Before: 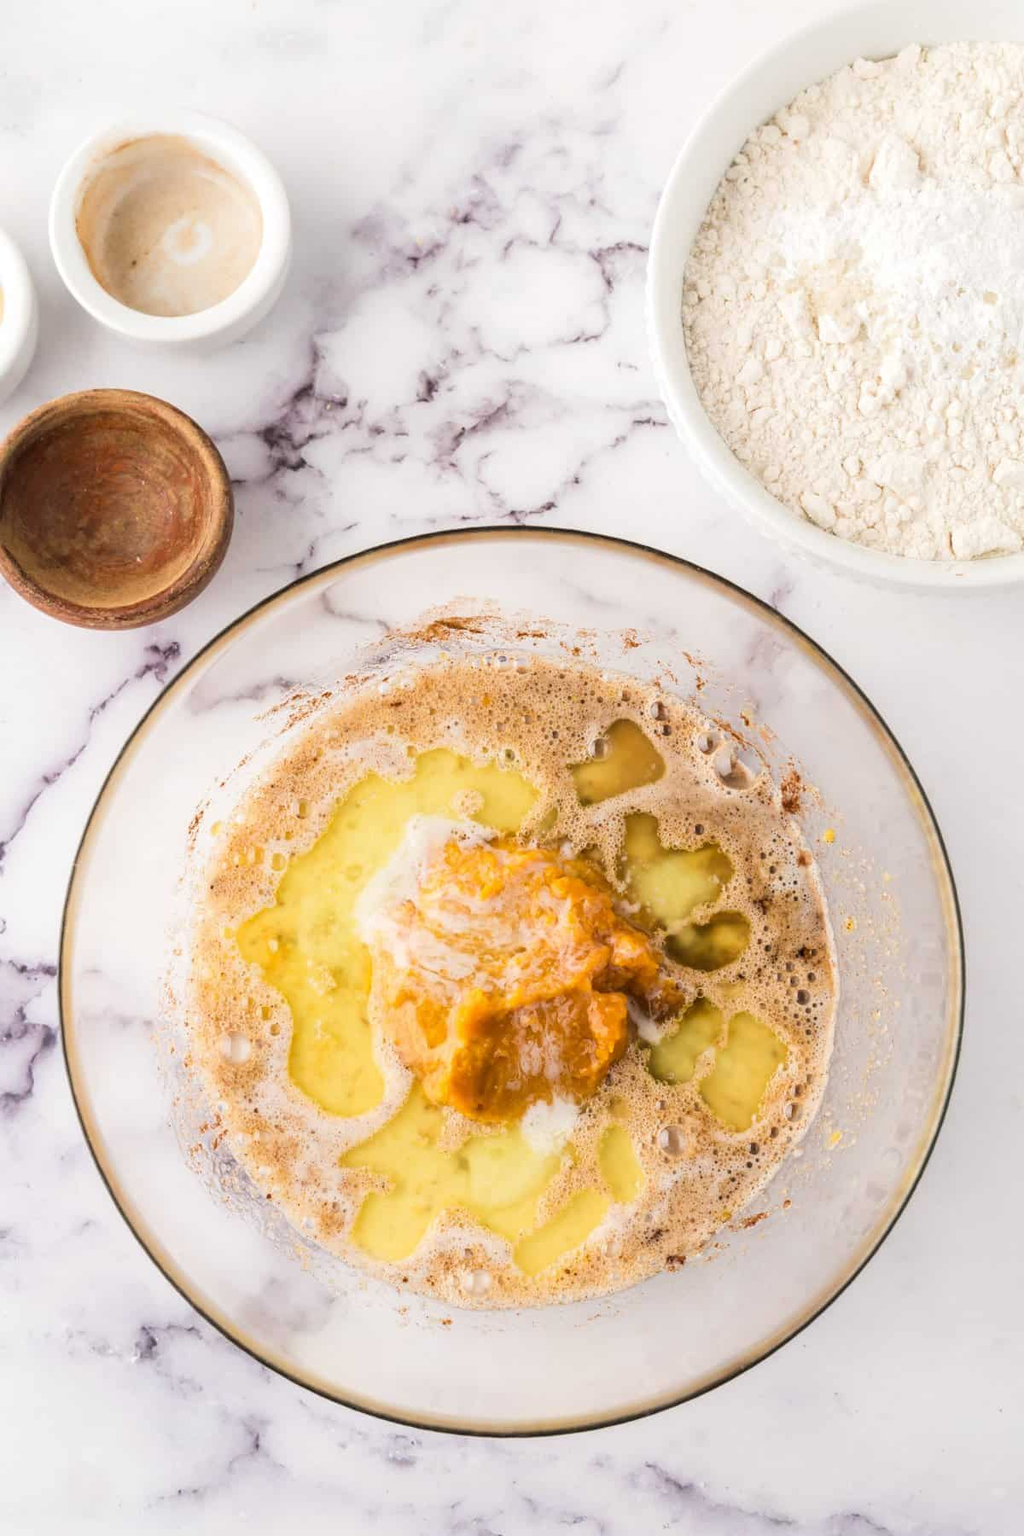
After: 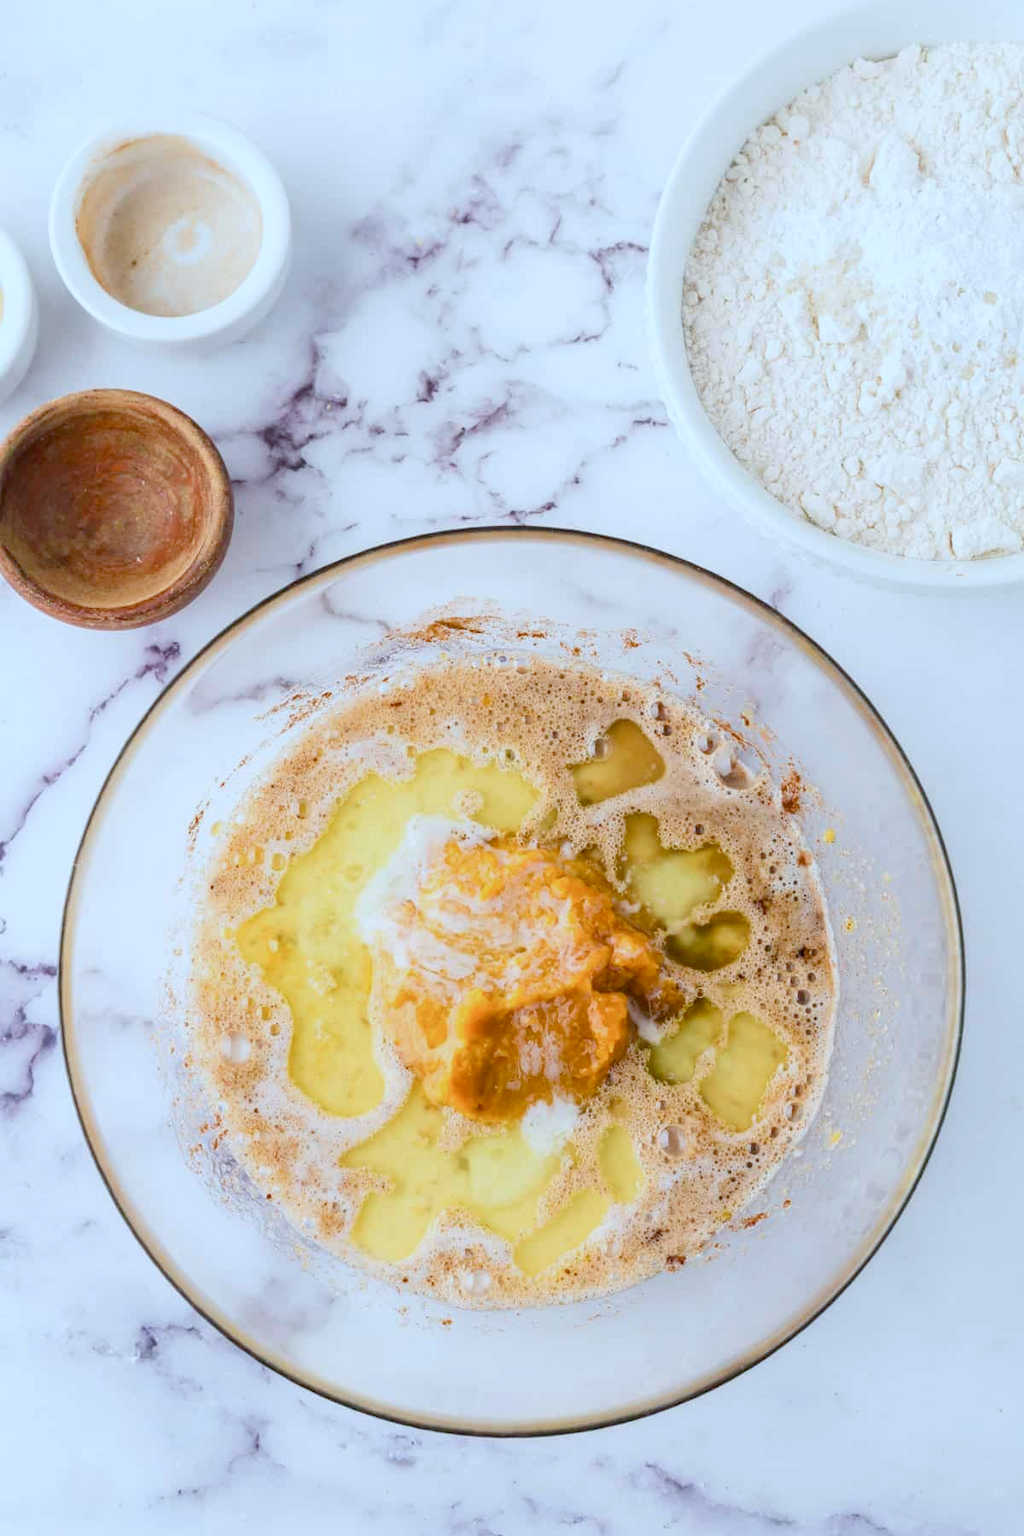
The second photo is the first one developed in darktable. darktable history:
color balance rgb: highlights gain › luminance 5.831%, highlights gain › chroma 2.492%, highlights gain › hue 87.33°, perceptual saturation grading › global saturation 20%, perceptual saturation grading › highlights -25.046%, perceptual saturation grading › shadows 25.629%, contrast -10.451%
color calibration: illuminant custom, x 0.387, y 0.387, temperature 3808.67 K
